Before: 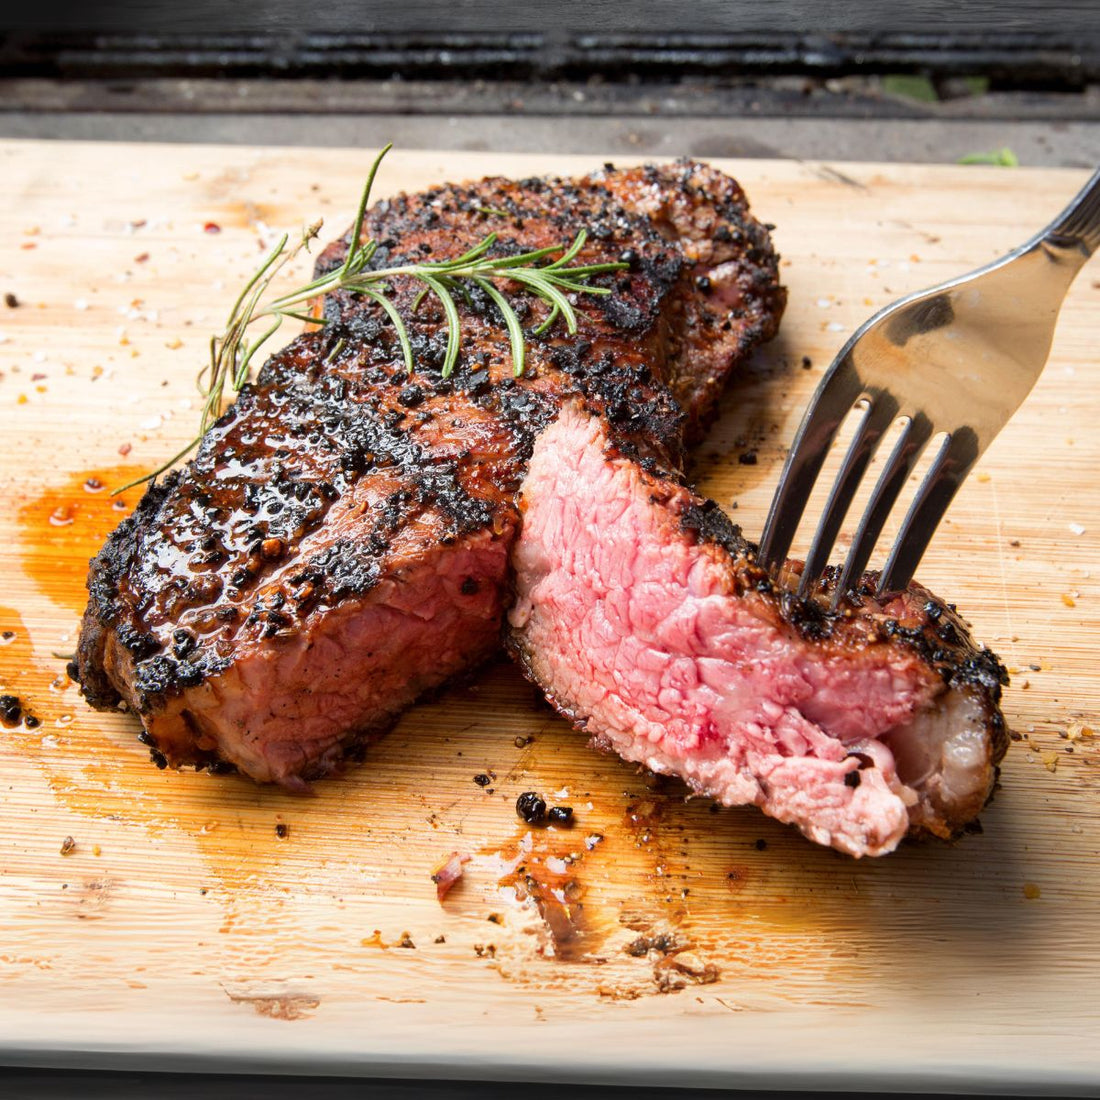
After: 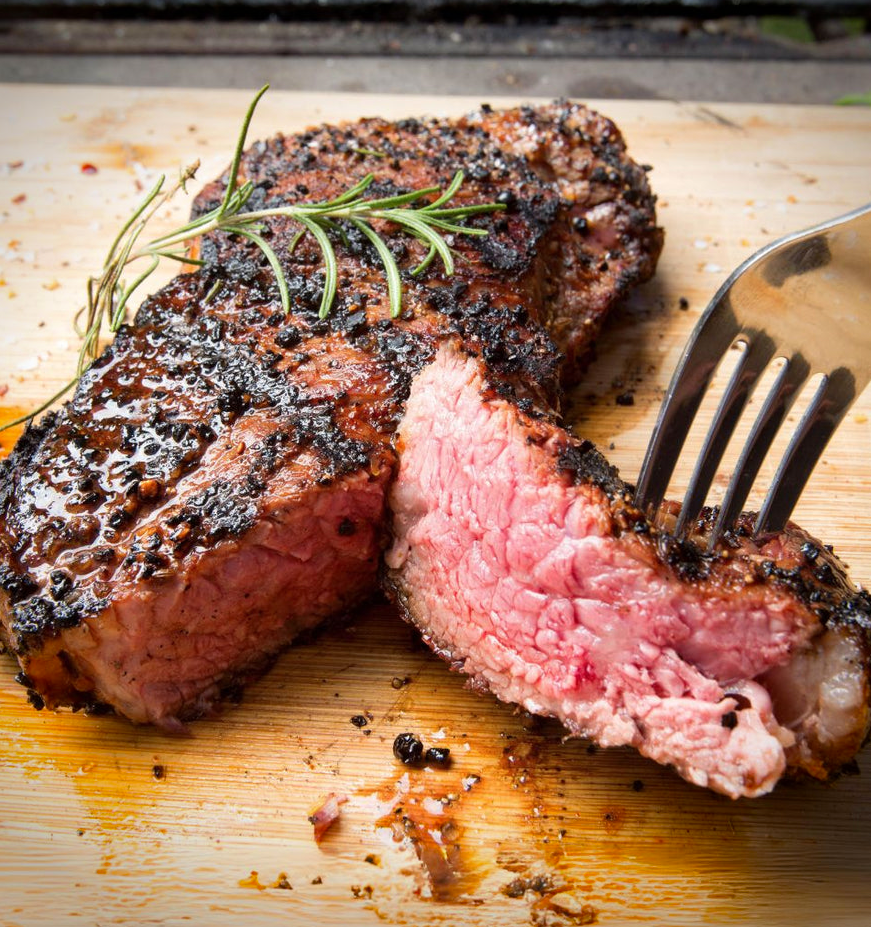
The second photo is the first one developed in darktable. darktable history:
crop: left 11.225%, top 5.381%, right 9.565%, bottom 10.314%
vignetting: fall-off start 88.53%, fall-off radius 44.2%, saturation 0.376, width/height ratio 1.161
